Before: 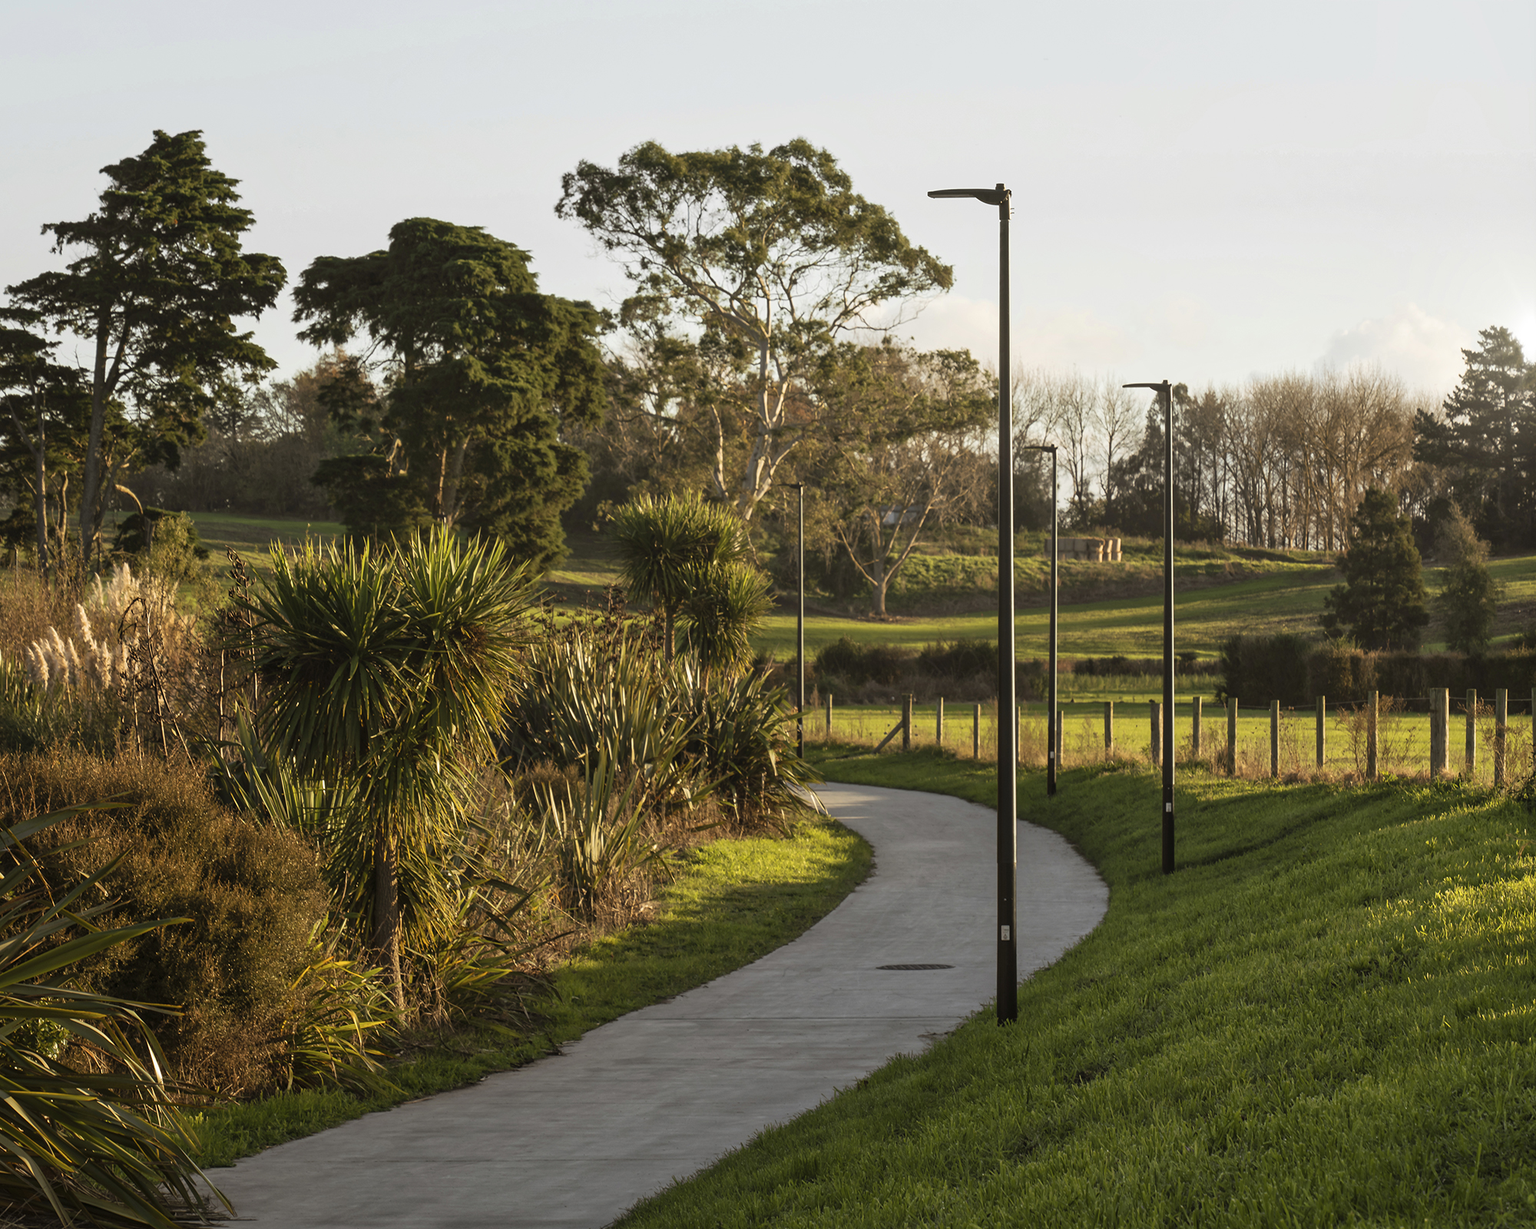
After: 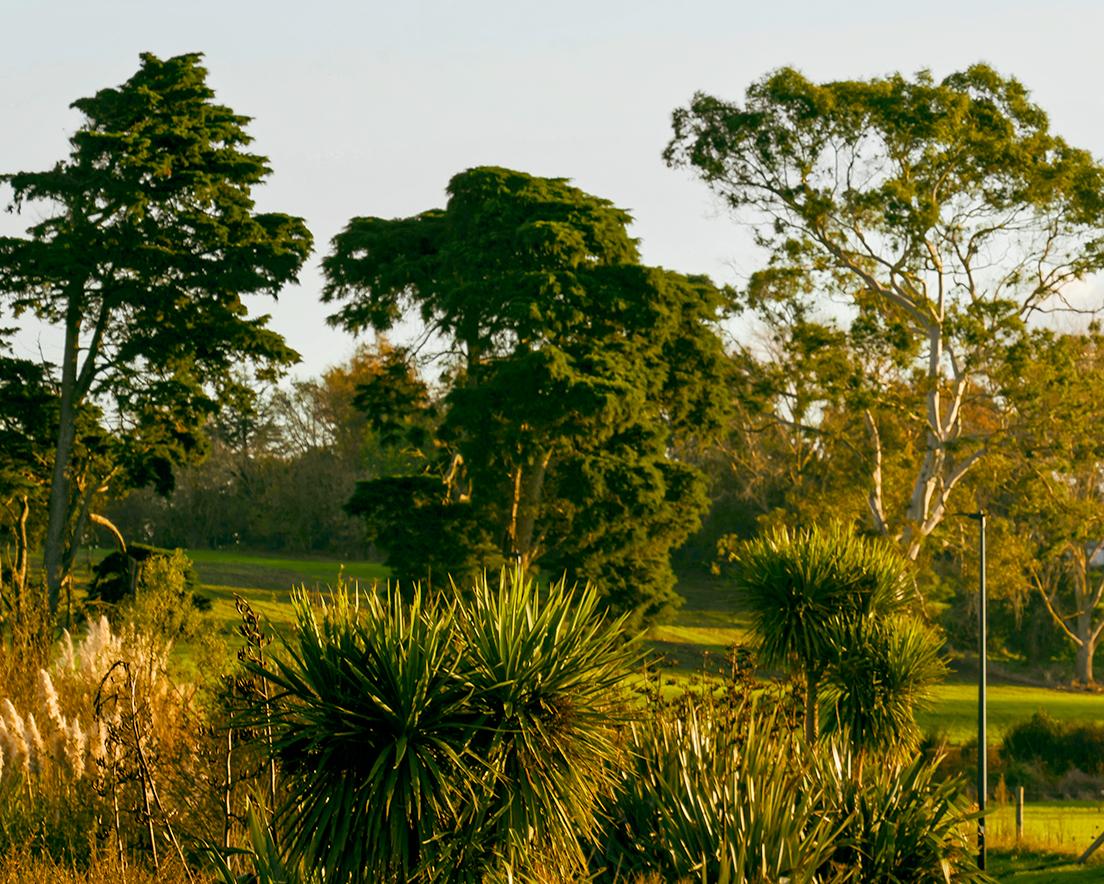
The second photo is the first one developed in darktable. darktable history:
crop and rotate: left 3.021%, top 7.397%, right 41.738%, bottom 37.312%
color balance rgb: power › hue 213.25°, global offset › luminance -0.345%, global offset › chroma 0.117%, global offset › hue 166.76°, perceptual saturation grading › global saturation 23.396%, perceptual saturation grading › highlights -23.987%, perceptual saturation grading › mid-tones 24.002%, perceptual saturation grading › shadows 40.317%, perceptual brilliance grading › mid-tones 9.57%, perceptual brilliance grading › shadows 14.593%, global vibrance 20%
tone equalizer: on, module defaults
